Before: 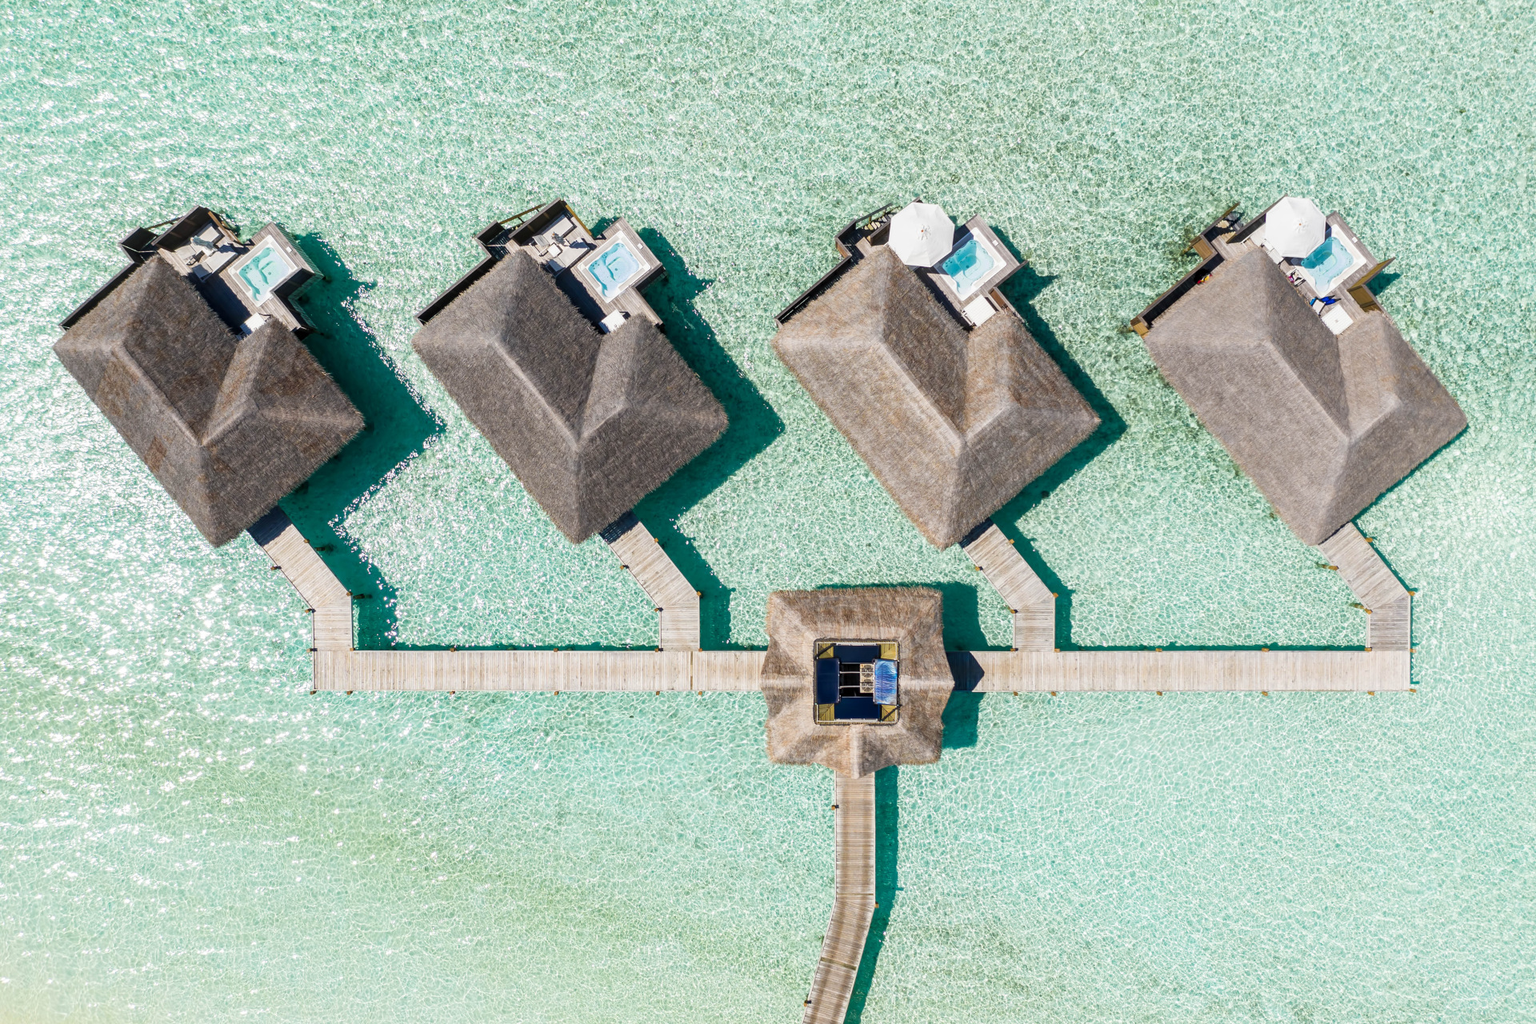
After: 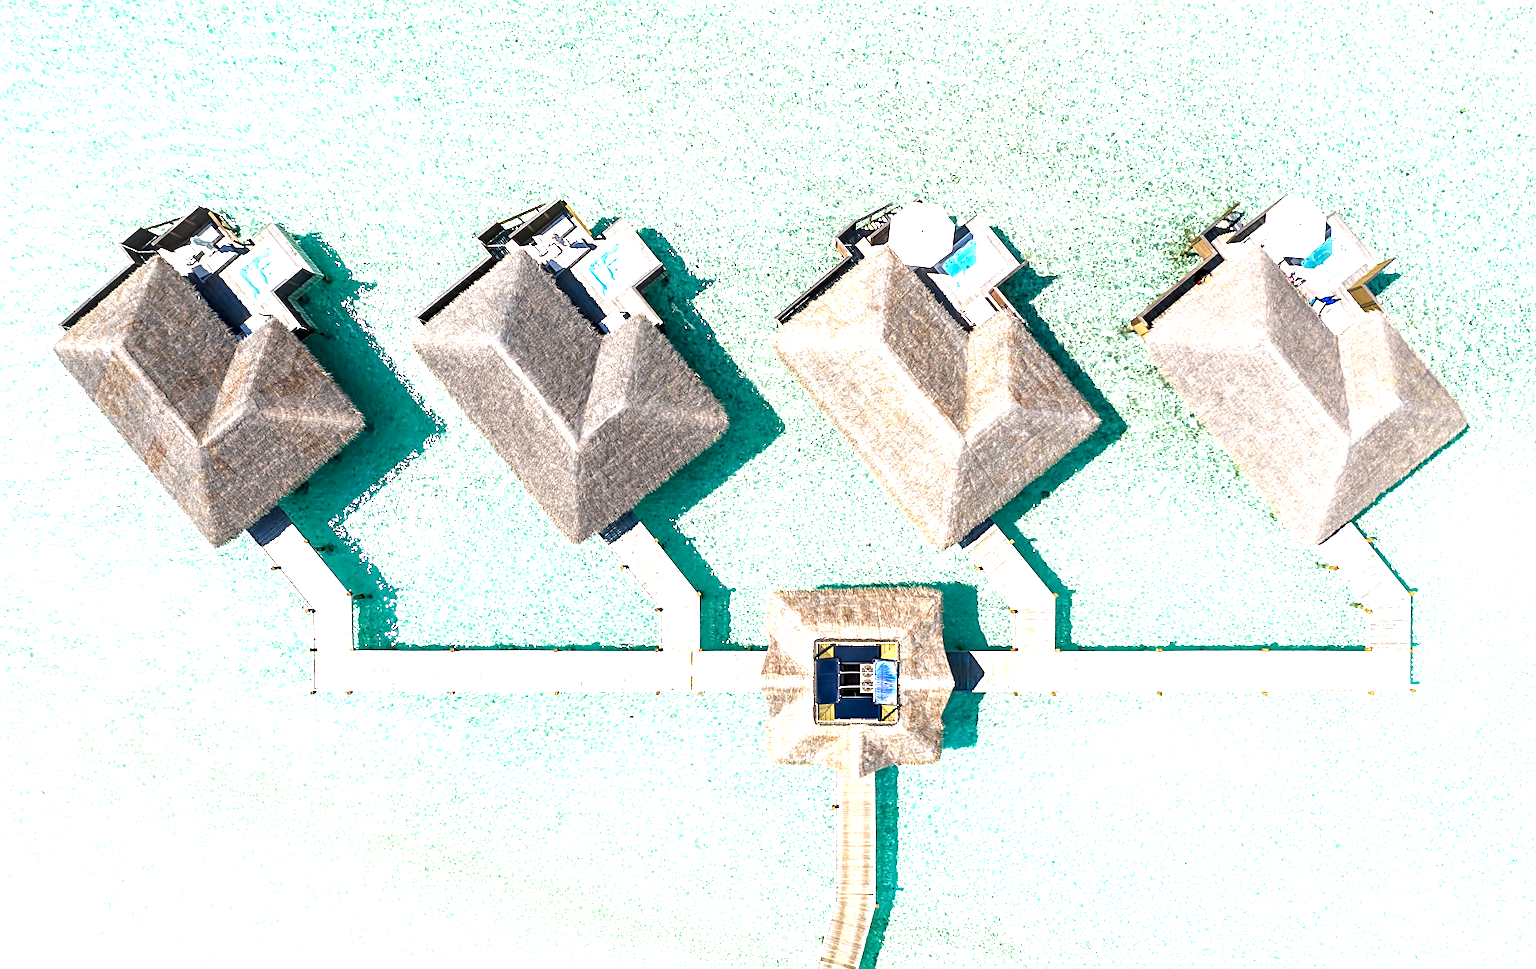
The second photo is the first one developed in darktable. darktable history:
crop and rotate: top 0.01%, bottom 5.244%
sharpen: on, module defaults
local contrast: highlights 103%, shadows 103%, detail 119%, midtone range 0.2
exposure: black level correction 0, exposure 1.39 EV, compensate exposure bias true, compensate highlight preservation false
